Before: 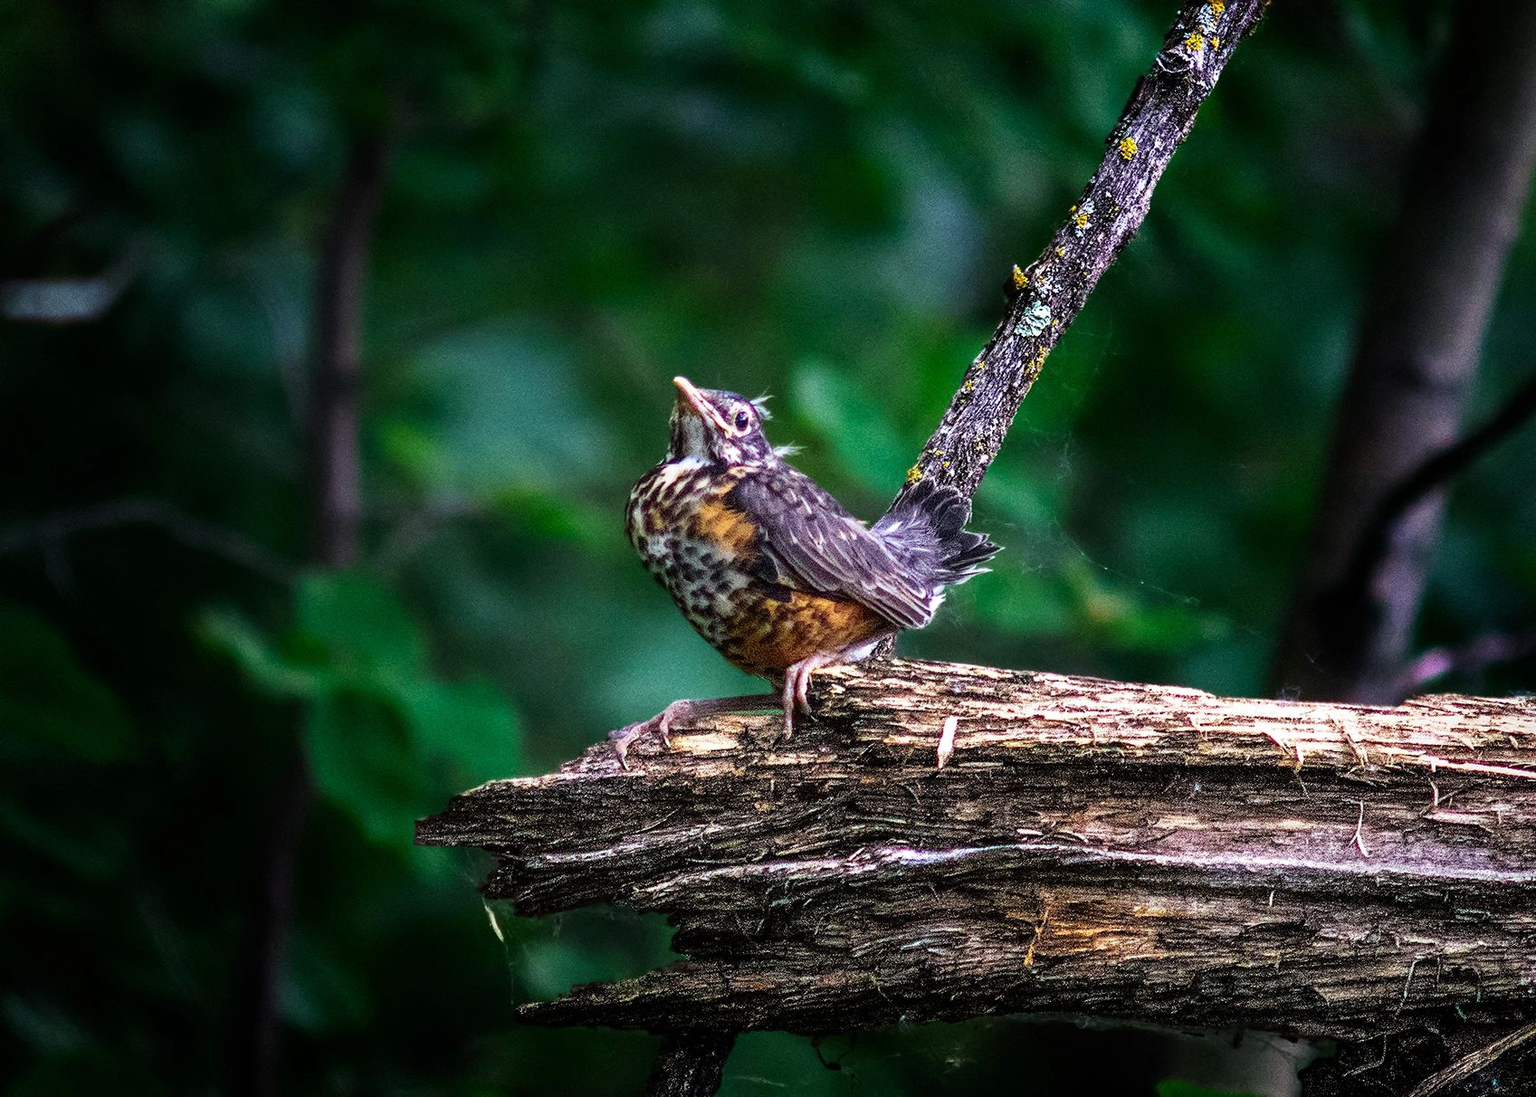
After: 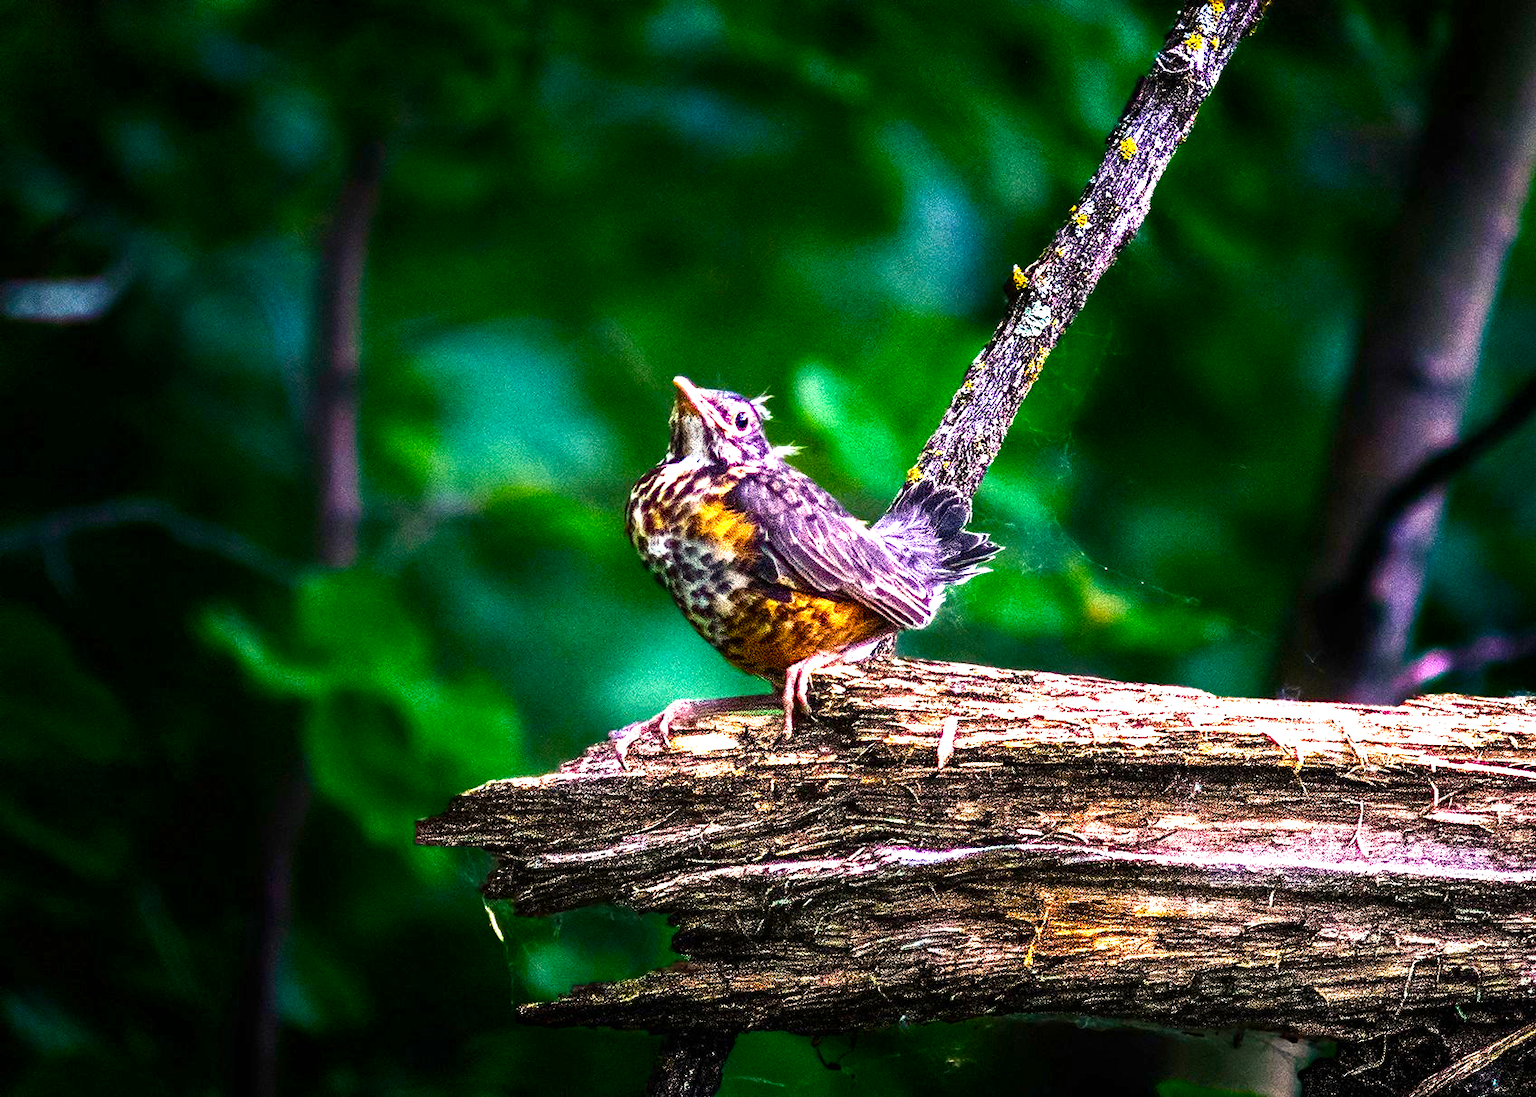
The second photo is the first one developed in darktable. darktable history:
velvia: strength 15.02%
exposure: exposure 1 EV, compensate highlight preservation false
color balance rgb: highlights gain › chroma 3.635%, highlights gain › hue 58.69°, linear chroma grading › global chroma 16.422%, perceptual saturation grading › global saturation 35.172%, perceptual saturation grading › highlights -25.854%, perceptual saturation grading › shadows 49.231%, perceptual brilliance grading › global brilliance 15.665%, perceptual brilliance grading › shadows -35.54%, global vibrance 10.036%
